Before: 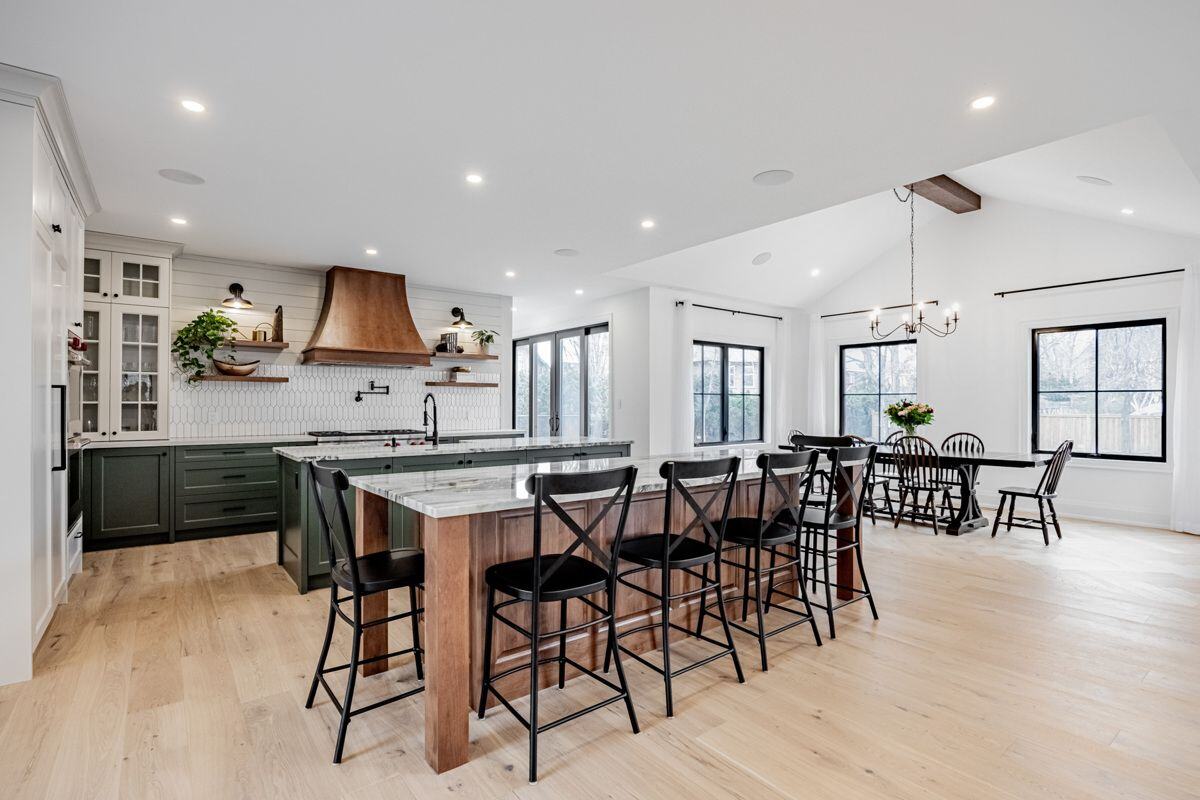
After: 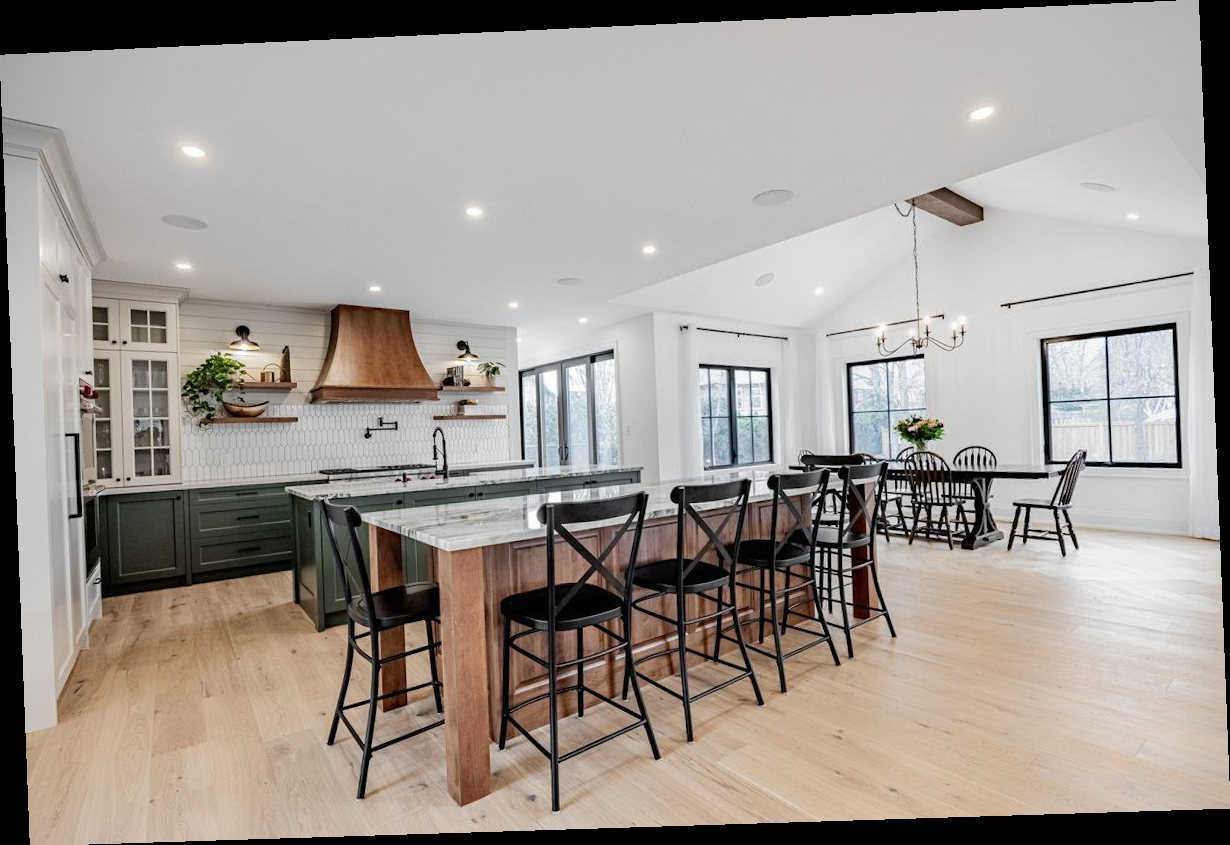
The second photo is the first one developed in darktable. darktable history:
rotate and perspective: rotation -2.22°, lens shift (horizontal) -0.022, automatic cropping off
